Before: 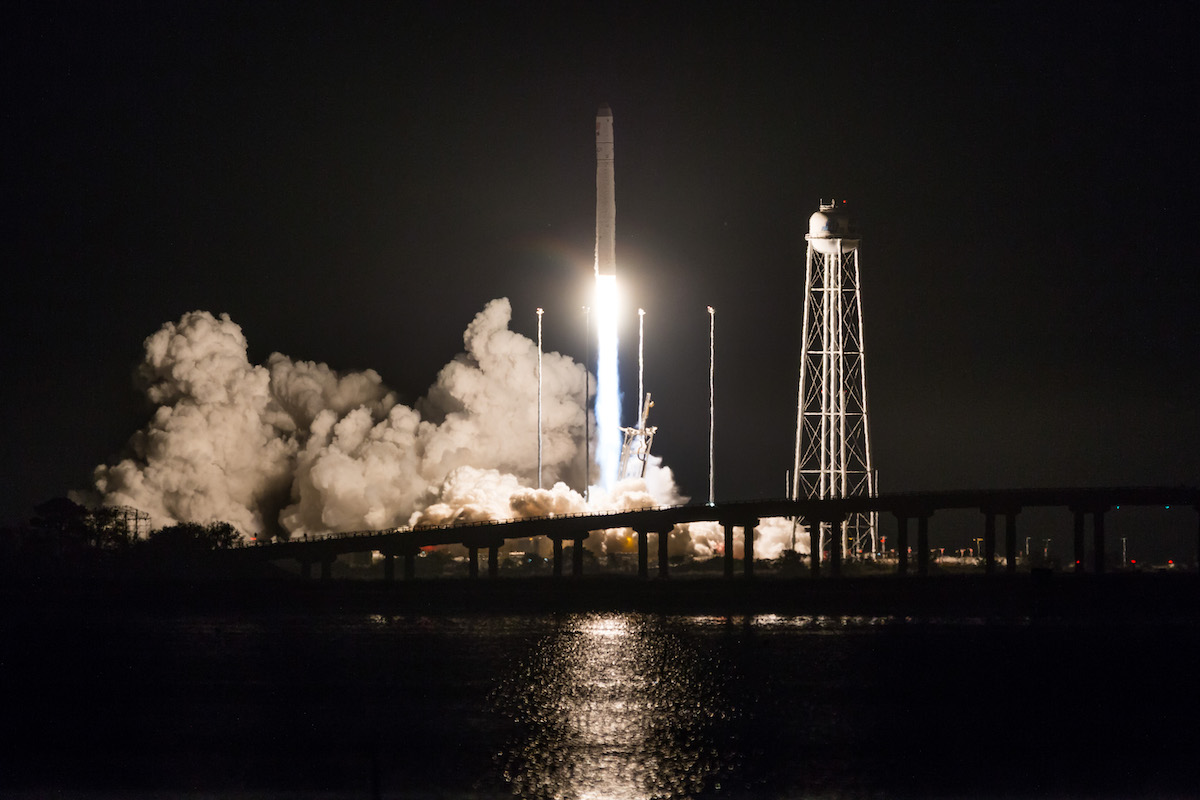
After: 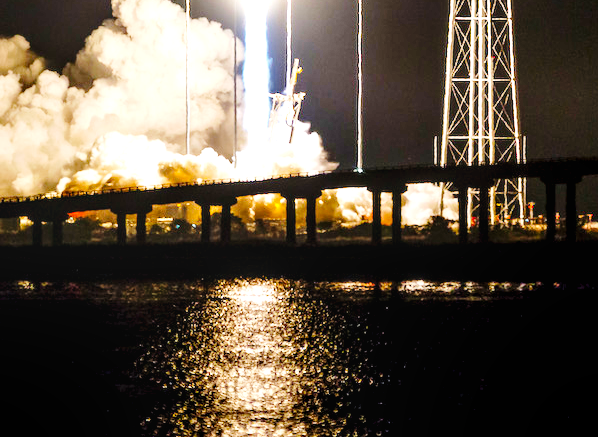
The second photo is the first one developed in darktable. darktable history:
exposure: exposure 1.164 EV, compensate highlight preservation false
crop: left 29.338%, top 41.77%, right 20.805%, bottom 3.491%
color balance rgb: global offset › luminance -0.902%, linear chroma grading › global chroma 14.76%, perceptual saturation grading › global saturation 18.194%, perceptual brilliance grading › mid-tones 9.084%, perceptual brilliance grading › shadows 15.356%, global vibrance 20%
local contrast: on, module defaults
base curve: curves: ch0 [(0, 0) (0.036, 0.025) (0.121, 0.166) (0.206, 0.329) (0.605, 0.79) (1, 1)], preserve colors none
